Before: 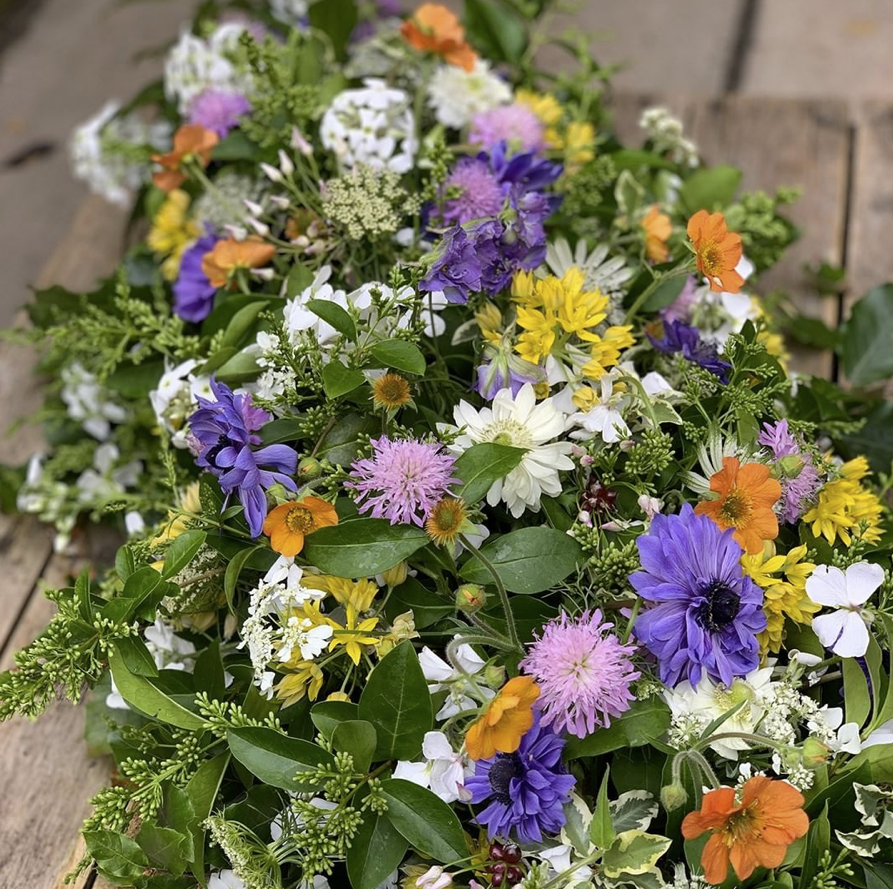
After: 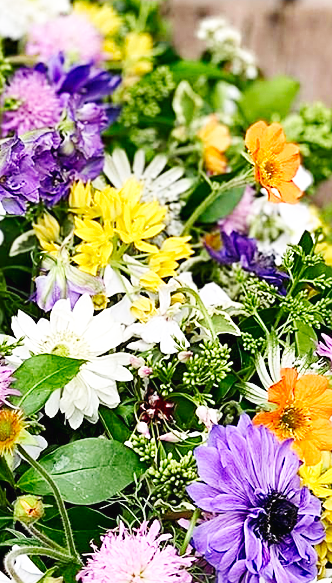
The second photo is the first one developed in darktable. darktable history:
crop and rotate: left 49.583%, top 10.112%, right 13.195%, bottom 24.221%
shadows and highlights: low approximation 0.01, soften with gaussian
tone equalizer: on, module defaults
sharpen: amount 0.499
base curve: curves: ch0 [(0, 0.003) (0.001, 0.002) (0.006, 0.004) (0.02, 0.022) (0.048, 0.086) (0.094, 0.234) (0.162, 0.431) (0.258, 0.629) (0.385, 0.8) (0.548, 0.918) (0.751, 0.988) (1, 1)], preserve colors none
